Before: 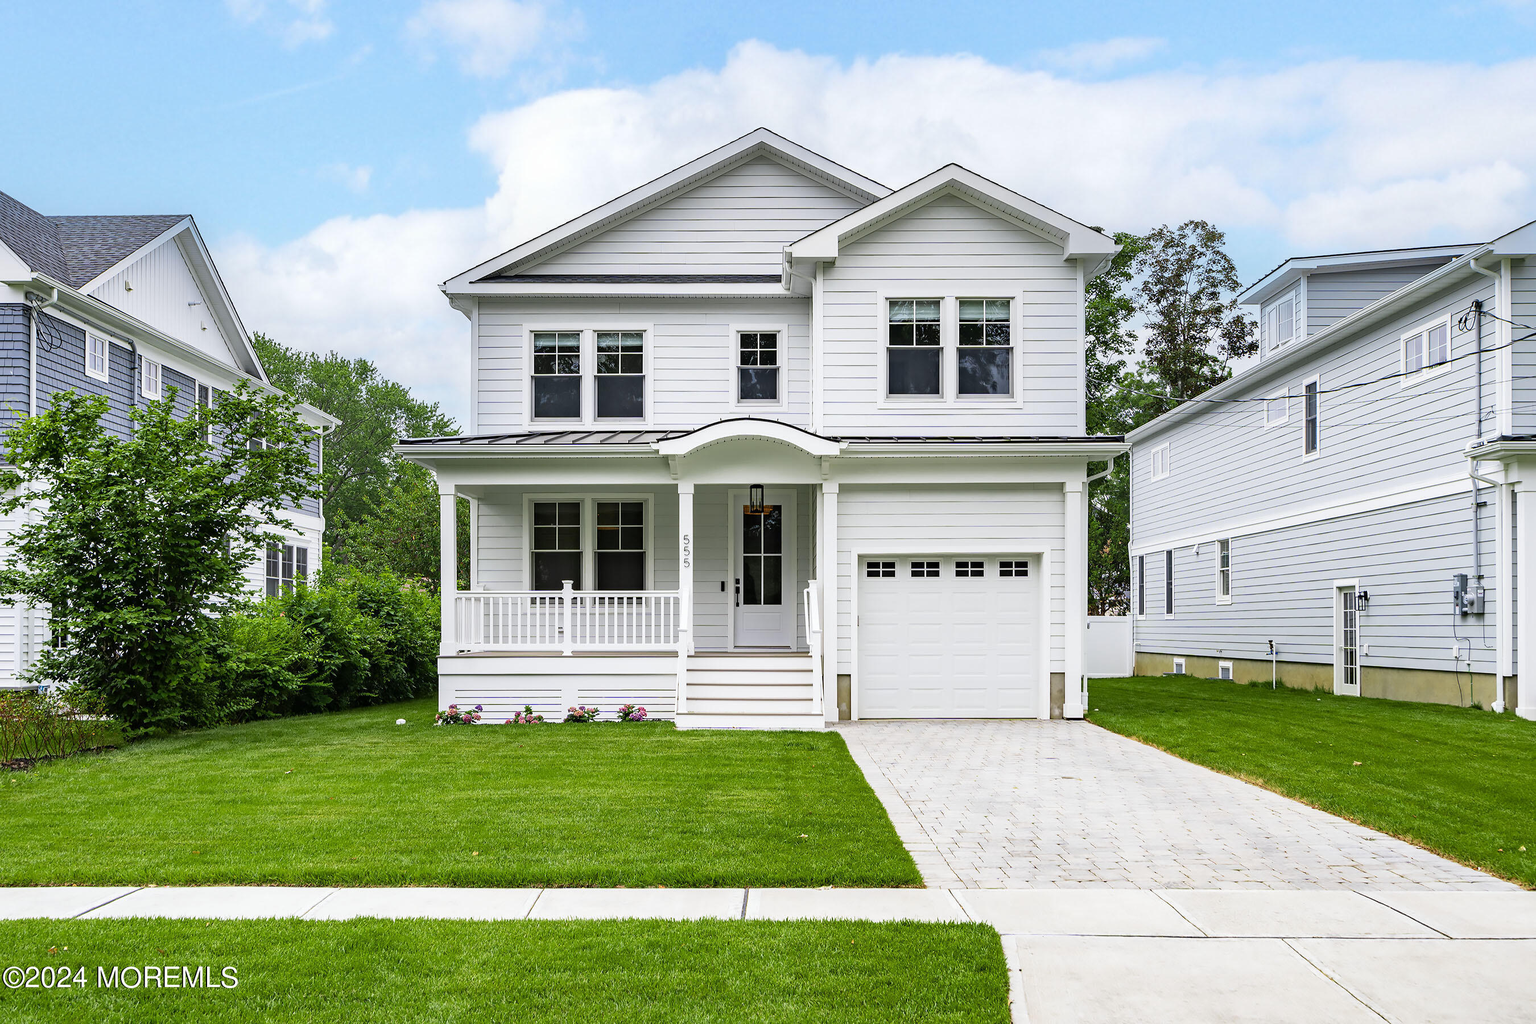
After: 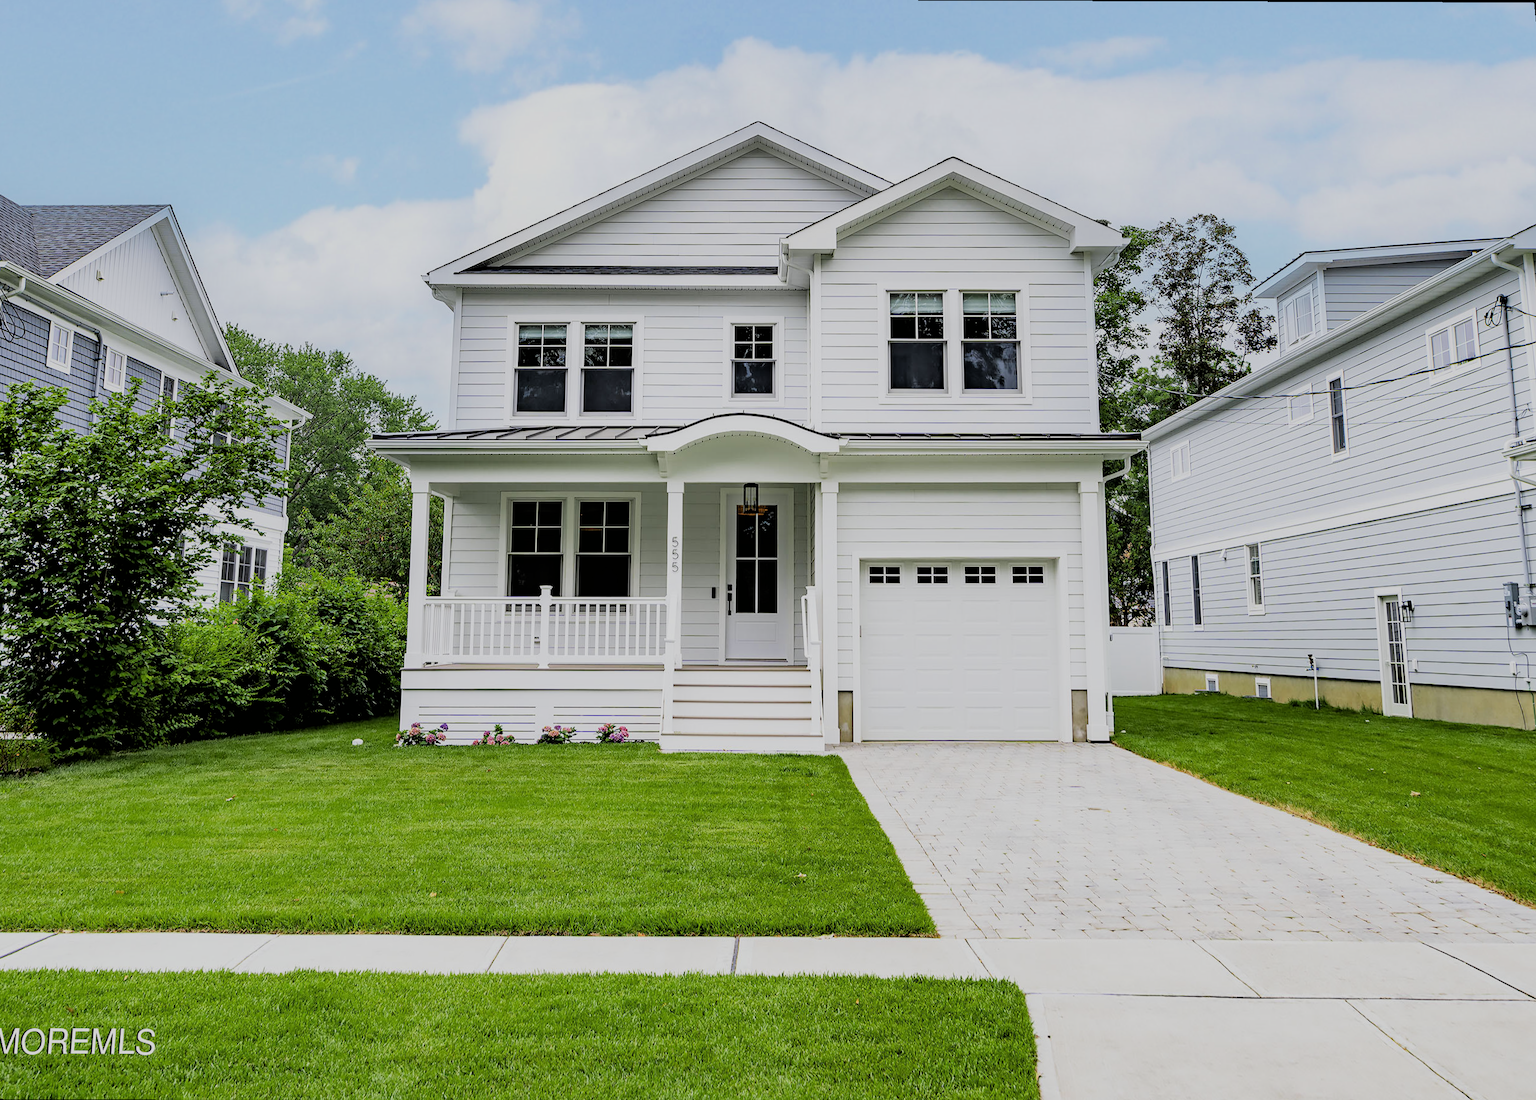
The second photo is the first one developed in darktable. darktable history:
rotate and perspective: rotation 0.215°, lens shift (vertical) -0.139, crop left 0.069, crop right 0.939, crop top 0.002, crop bottom 0.996
filmic rgb: black relative exposure -4.38 EV, white relative exposure 4.56 EV, hardness 2.37, contrast 1.05
